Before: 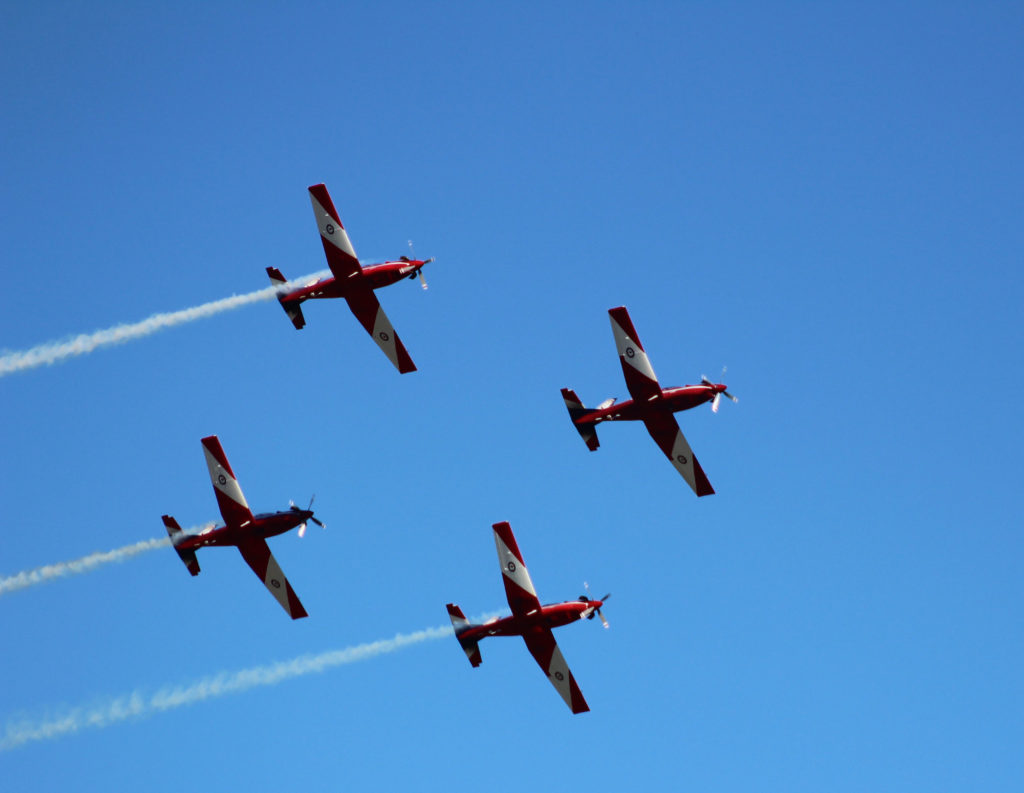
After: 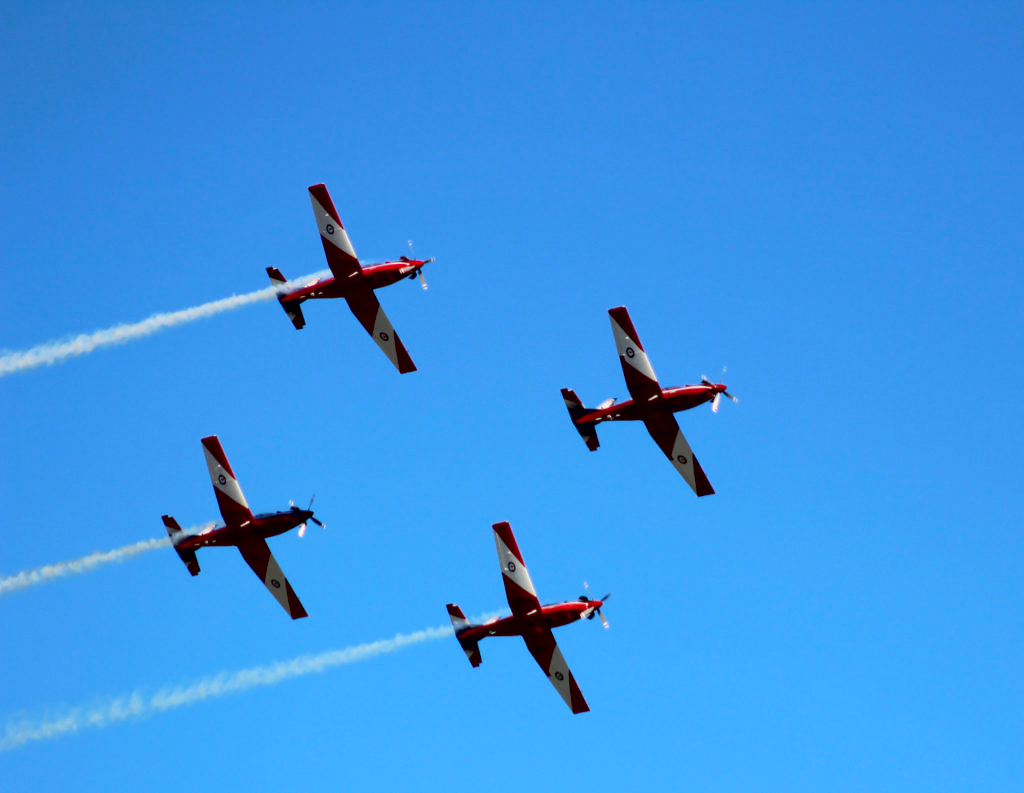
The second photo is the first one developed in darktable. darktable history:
exposure: black level correction 0.01, exposure 0.009 EV, compensate highlight preservation false
contrast brightness saturation: contrast 0.071, brightness 0.079, saturation 0.181
